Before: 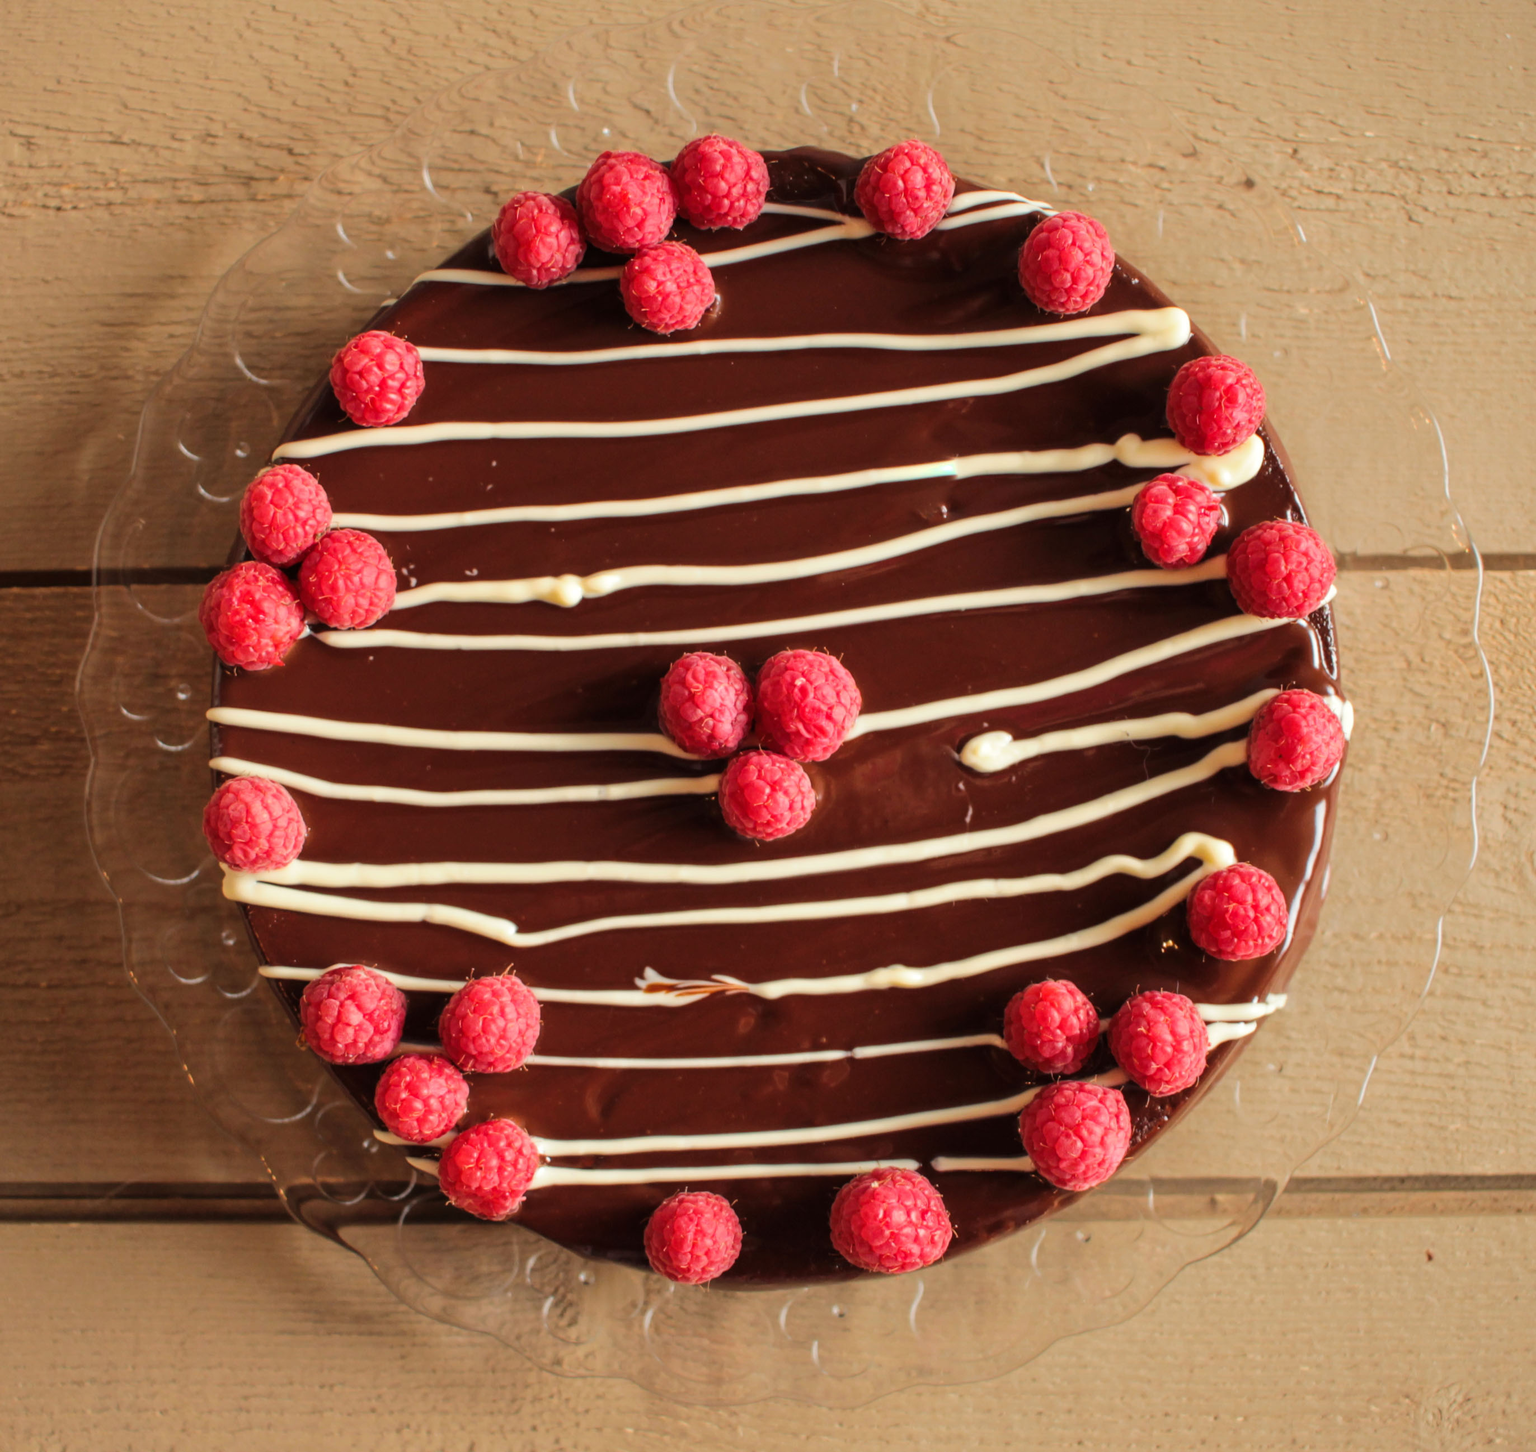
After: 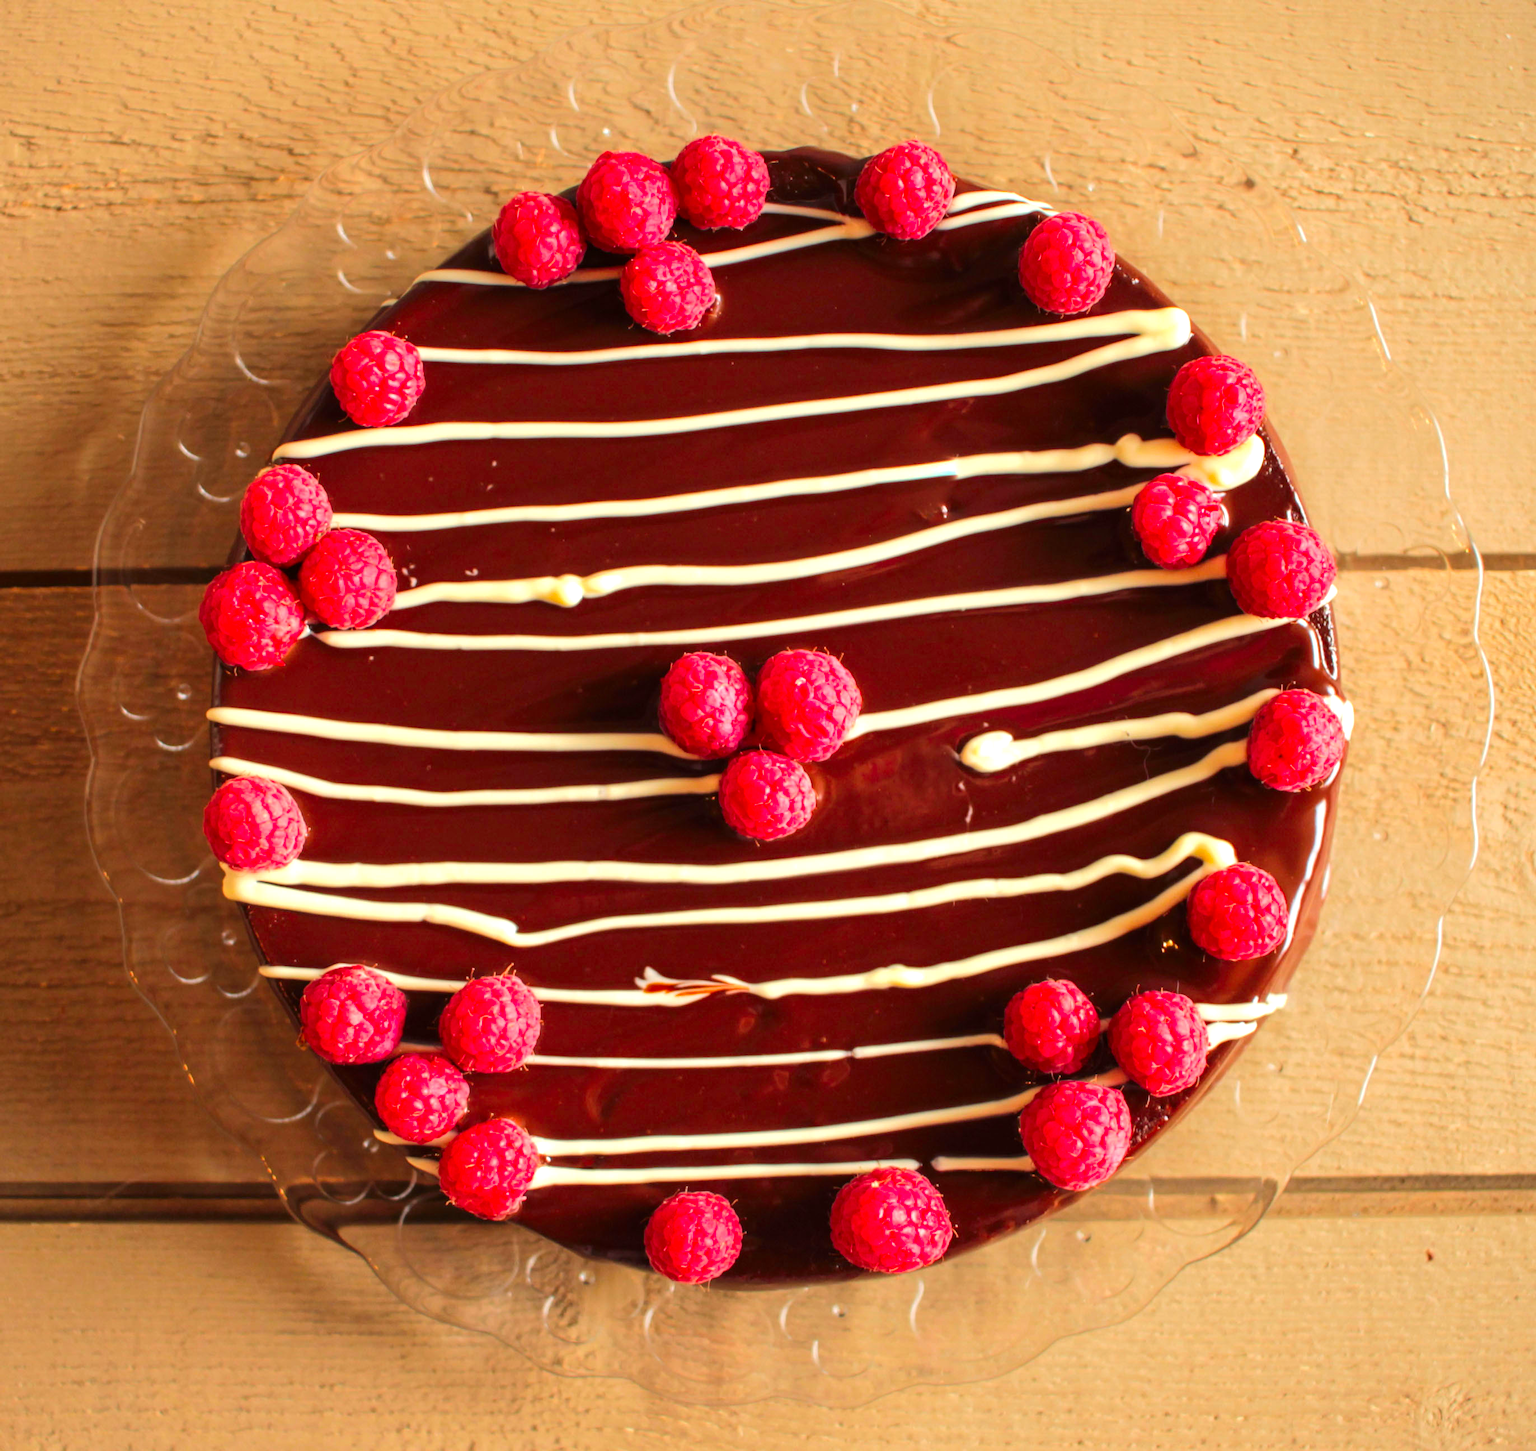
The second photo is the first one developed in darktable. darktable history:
contrast brightness saturation: brightness -0.017, saturation 0.368
exposure: exposure 0.505 EV, compensate exposure bias true, compensate highlight preservation false
